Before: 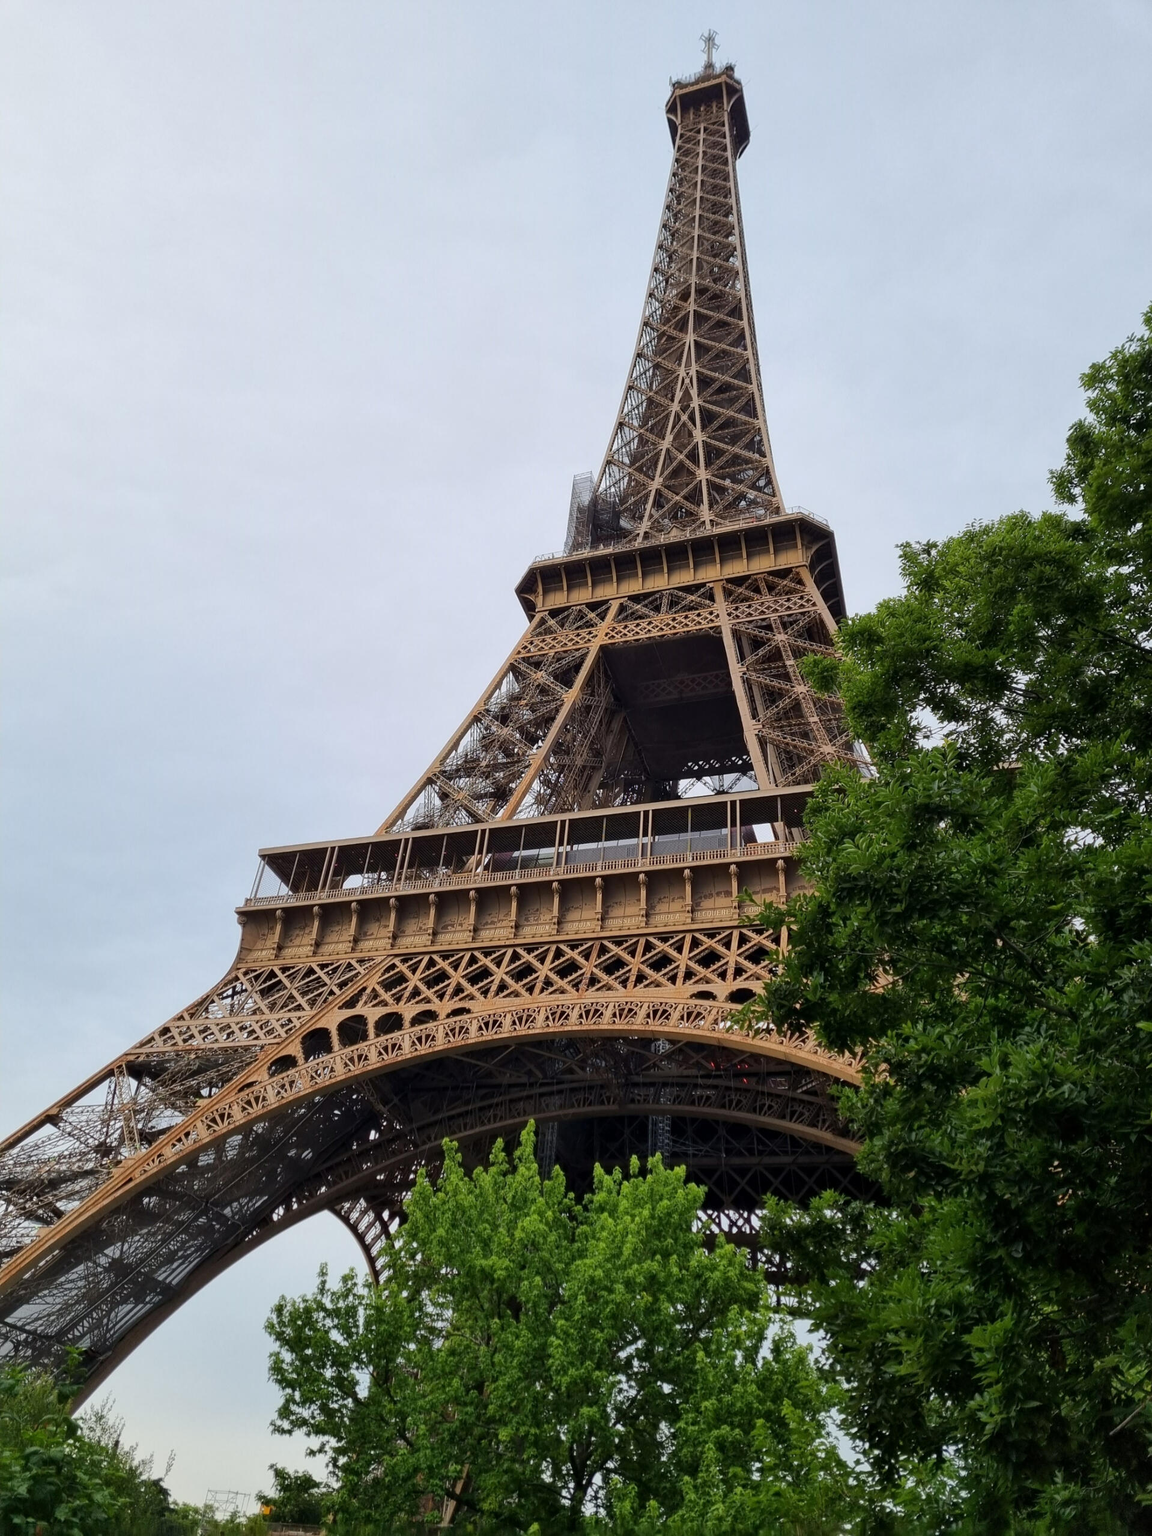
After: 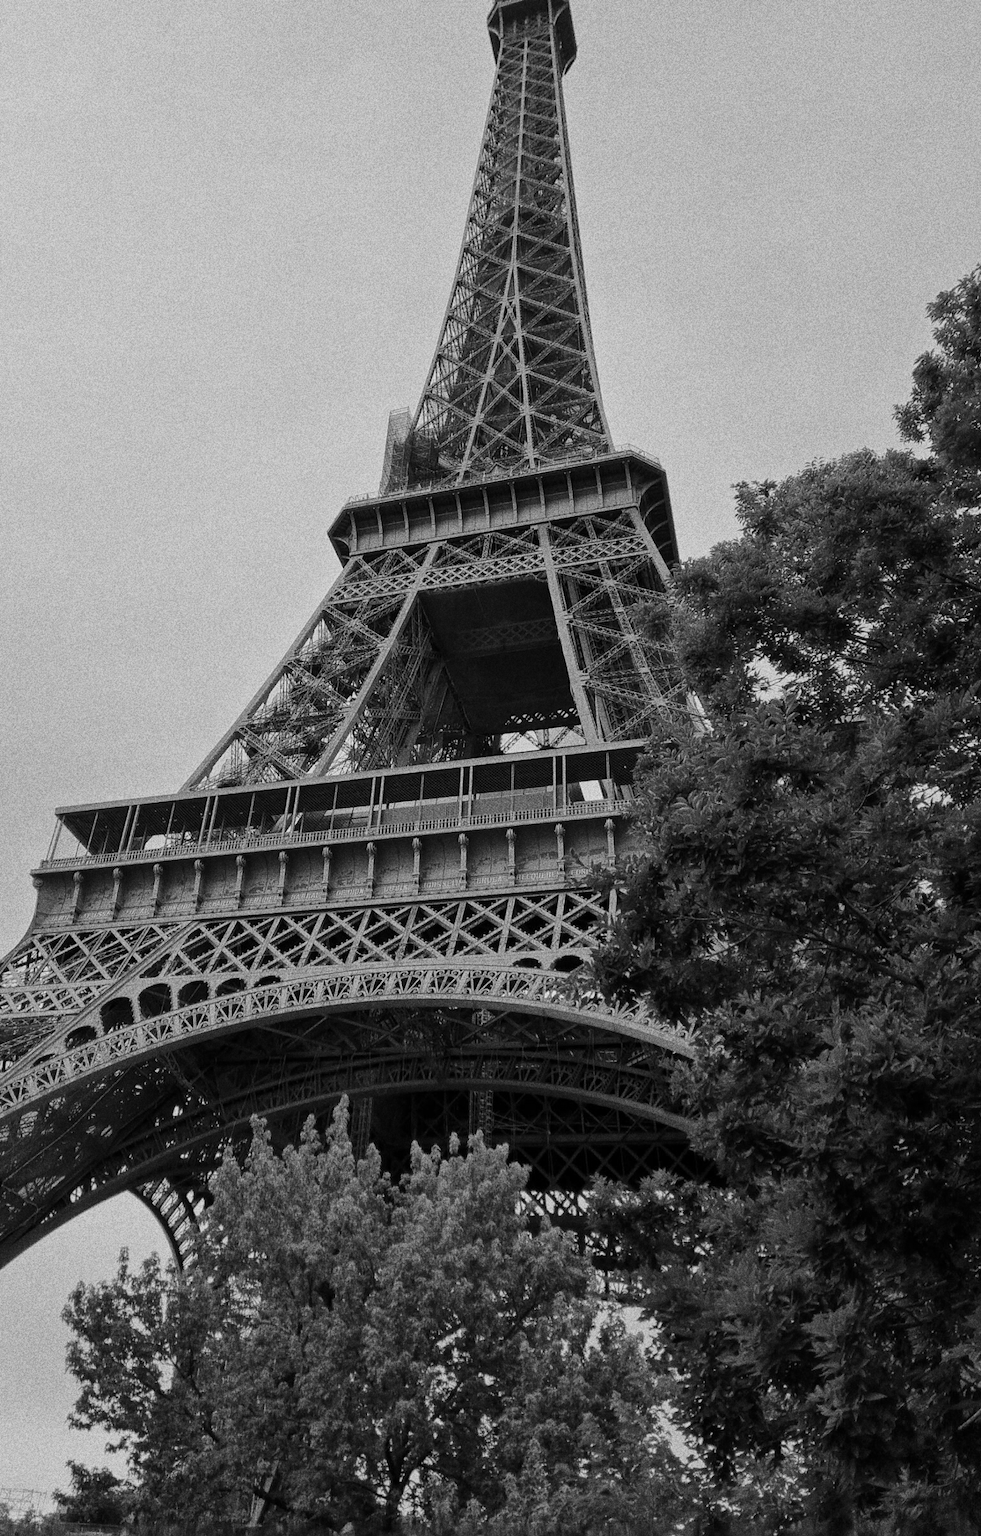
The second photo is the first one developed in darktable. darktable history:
crop and rotate: left 17.959%, top 5.771%, right 1.742%
monochrome: a 26.22, b 42.67, size 0.8
grain: coarseness 10.62 ISO, strength 55.56%
